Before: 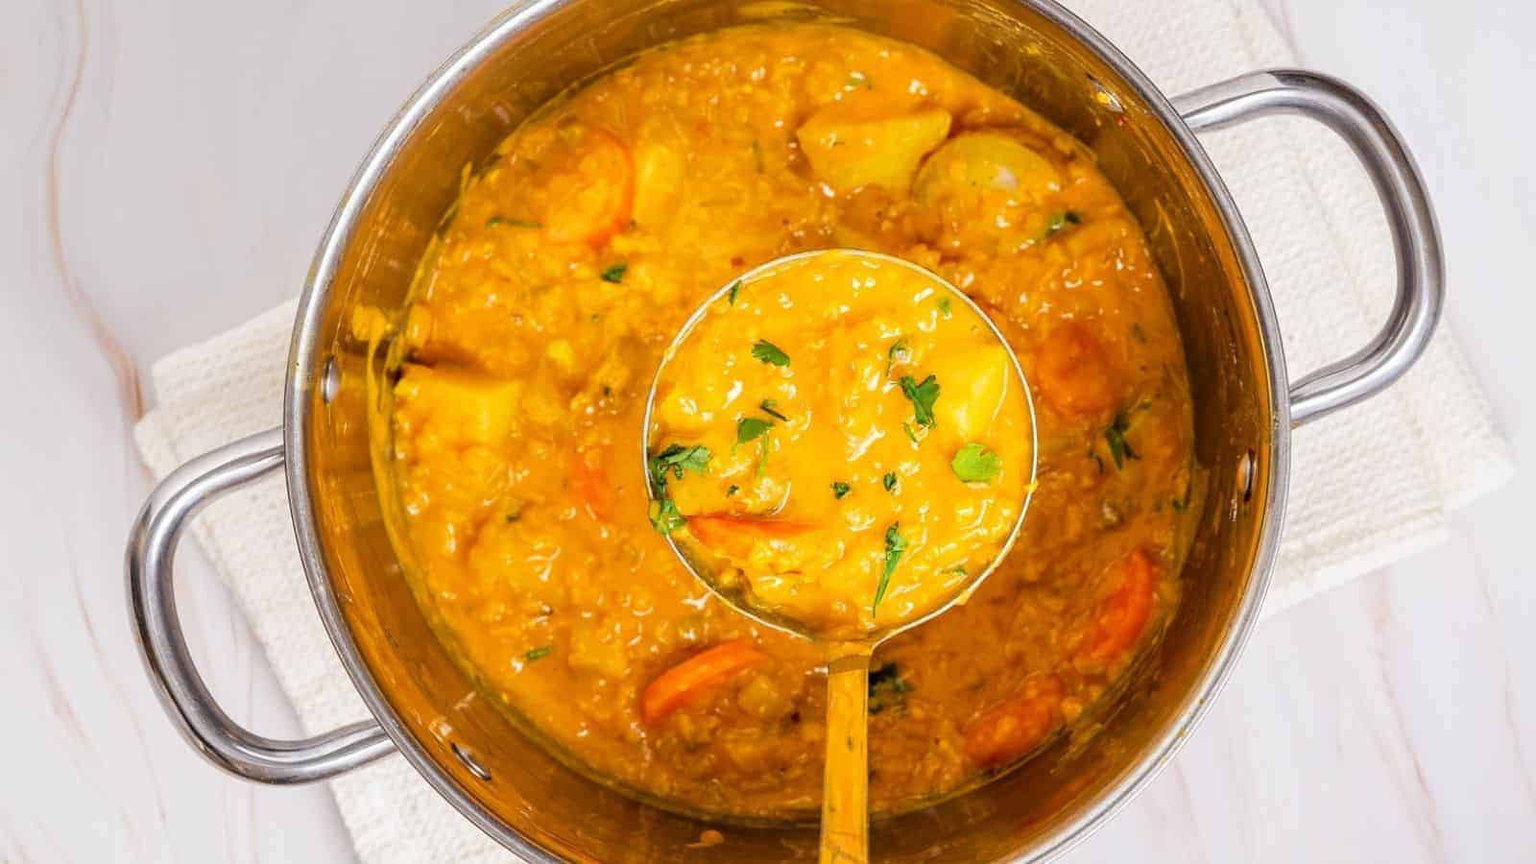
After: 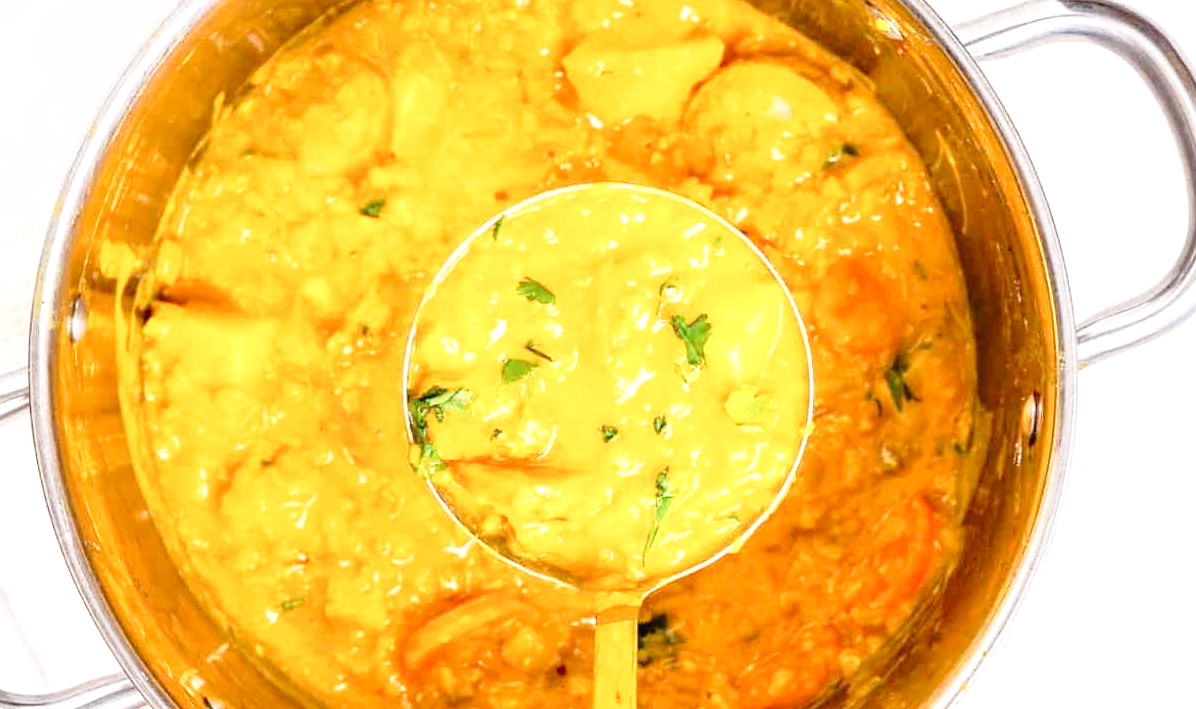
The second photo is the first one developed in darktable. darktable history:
exposure: black level correction 0, exposure 0.949 EV, compensate exposure bias true, compensate highlight preservation false
tone curve: curves: ch0 [(0, 0.021) (0.049, 0.044) (0.152, 0.14) (0.328, 0.377) (0.473, 0.543) (0.641, 0.705) (0.85, 0.894) (1, 0.969)]; ch1 [(0, 0) (0.302, 0.331) (0.433, 0.432) (0.472, 0.47) (0.502, 0.503) (0.527, 0.516) (0.564, 0.573) (0.614, 0.626) (0.677, 0.701) (0.859, 0.885) (1, 1)]; ch2 [(0, 0) (0.33, 0.301) (0.447, 0.44) (0.487, 0.496) (0.502, 0.516) (0.535, 0.563) (0.565, 0.597) (0.608, 0.641) (1, 1)], preserve colors none
crop: left 16.723%, top 8.625%, right 8.466%, bottom 12.588%
